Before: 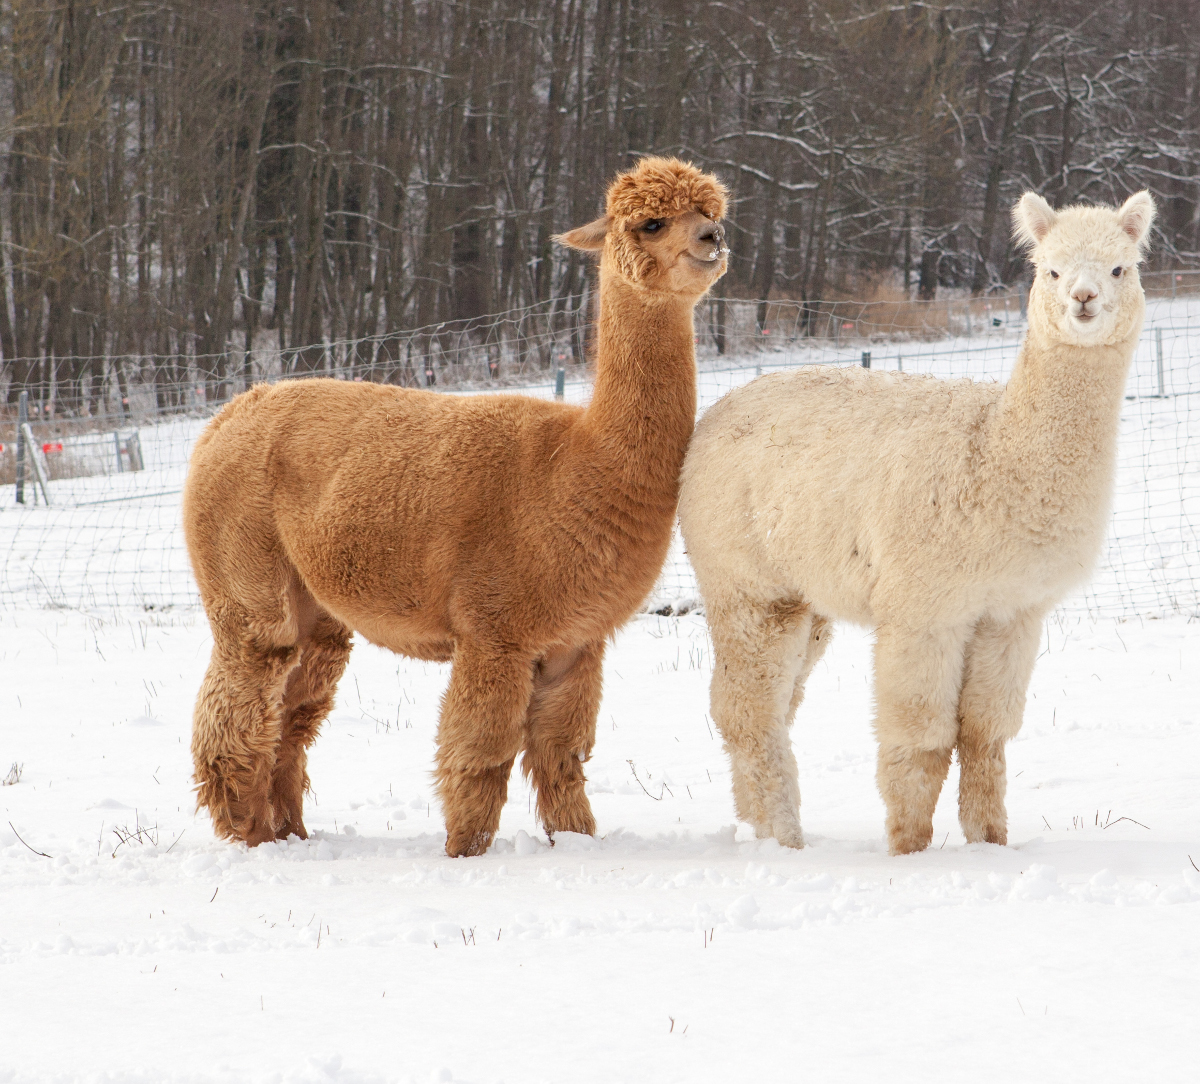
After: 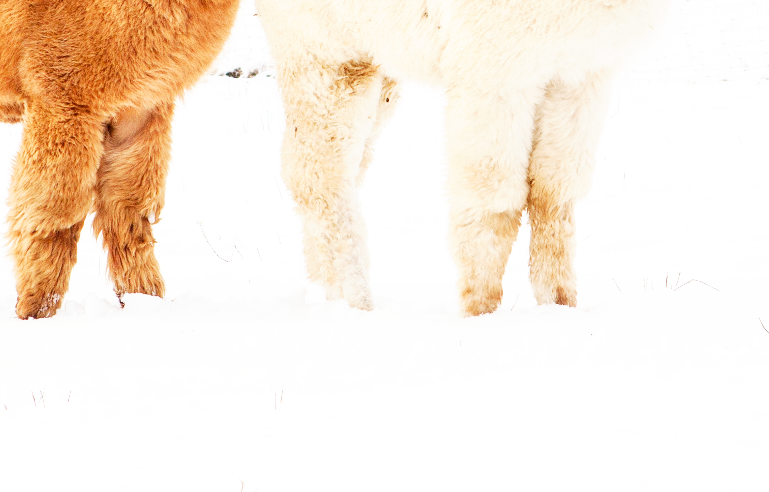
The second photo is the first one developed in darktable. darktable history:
tone equalizer: -8 EV -0.569 EV, edges refinement/feathering 500, mask exposure compensation -1.57 EV, preserve details no
base curve: curves: ch0 [(0, 0) (0.007, 0.004) (0.027, 0.03) (0.046, 0.07) (0.207, 0.54) (0.442, 0.872) (0.673, 0.972) (1, 1)], preserve colors none
crop and rotate: left 35.856%, top 49.698%, bottom 4.892%
